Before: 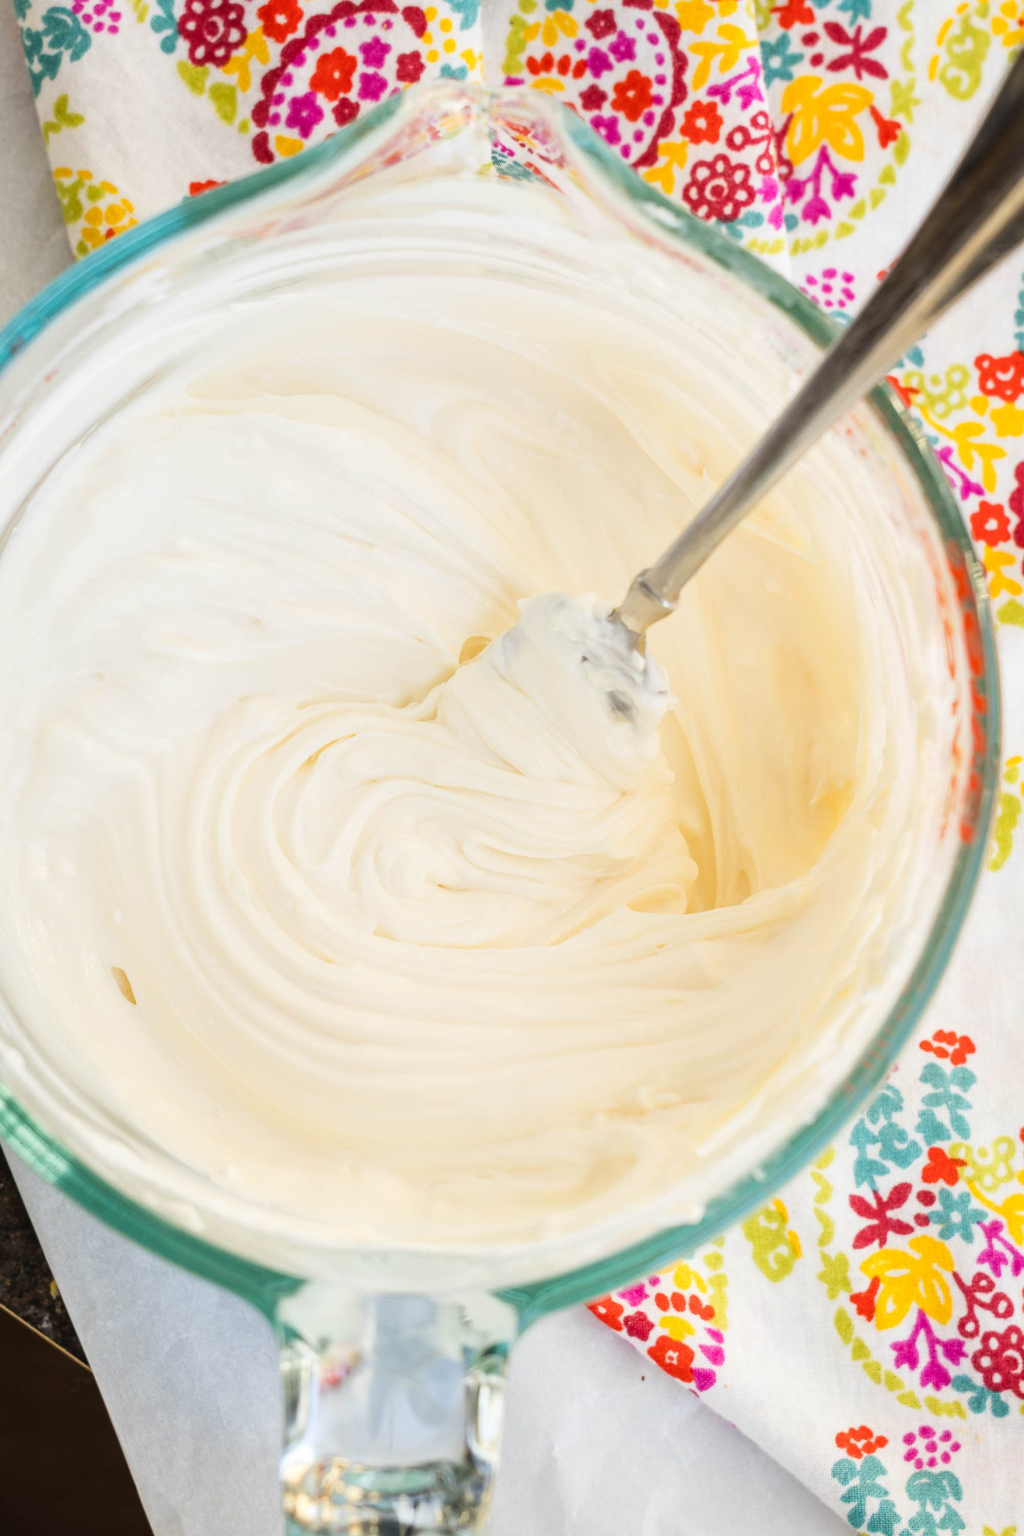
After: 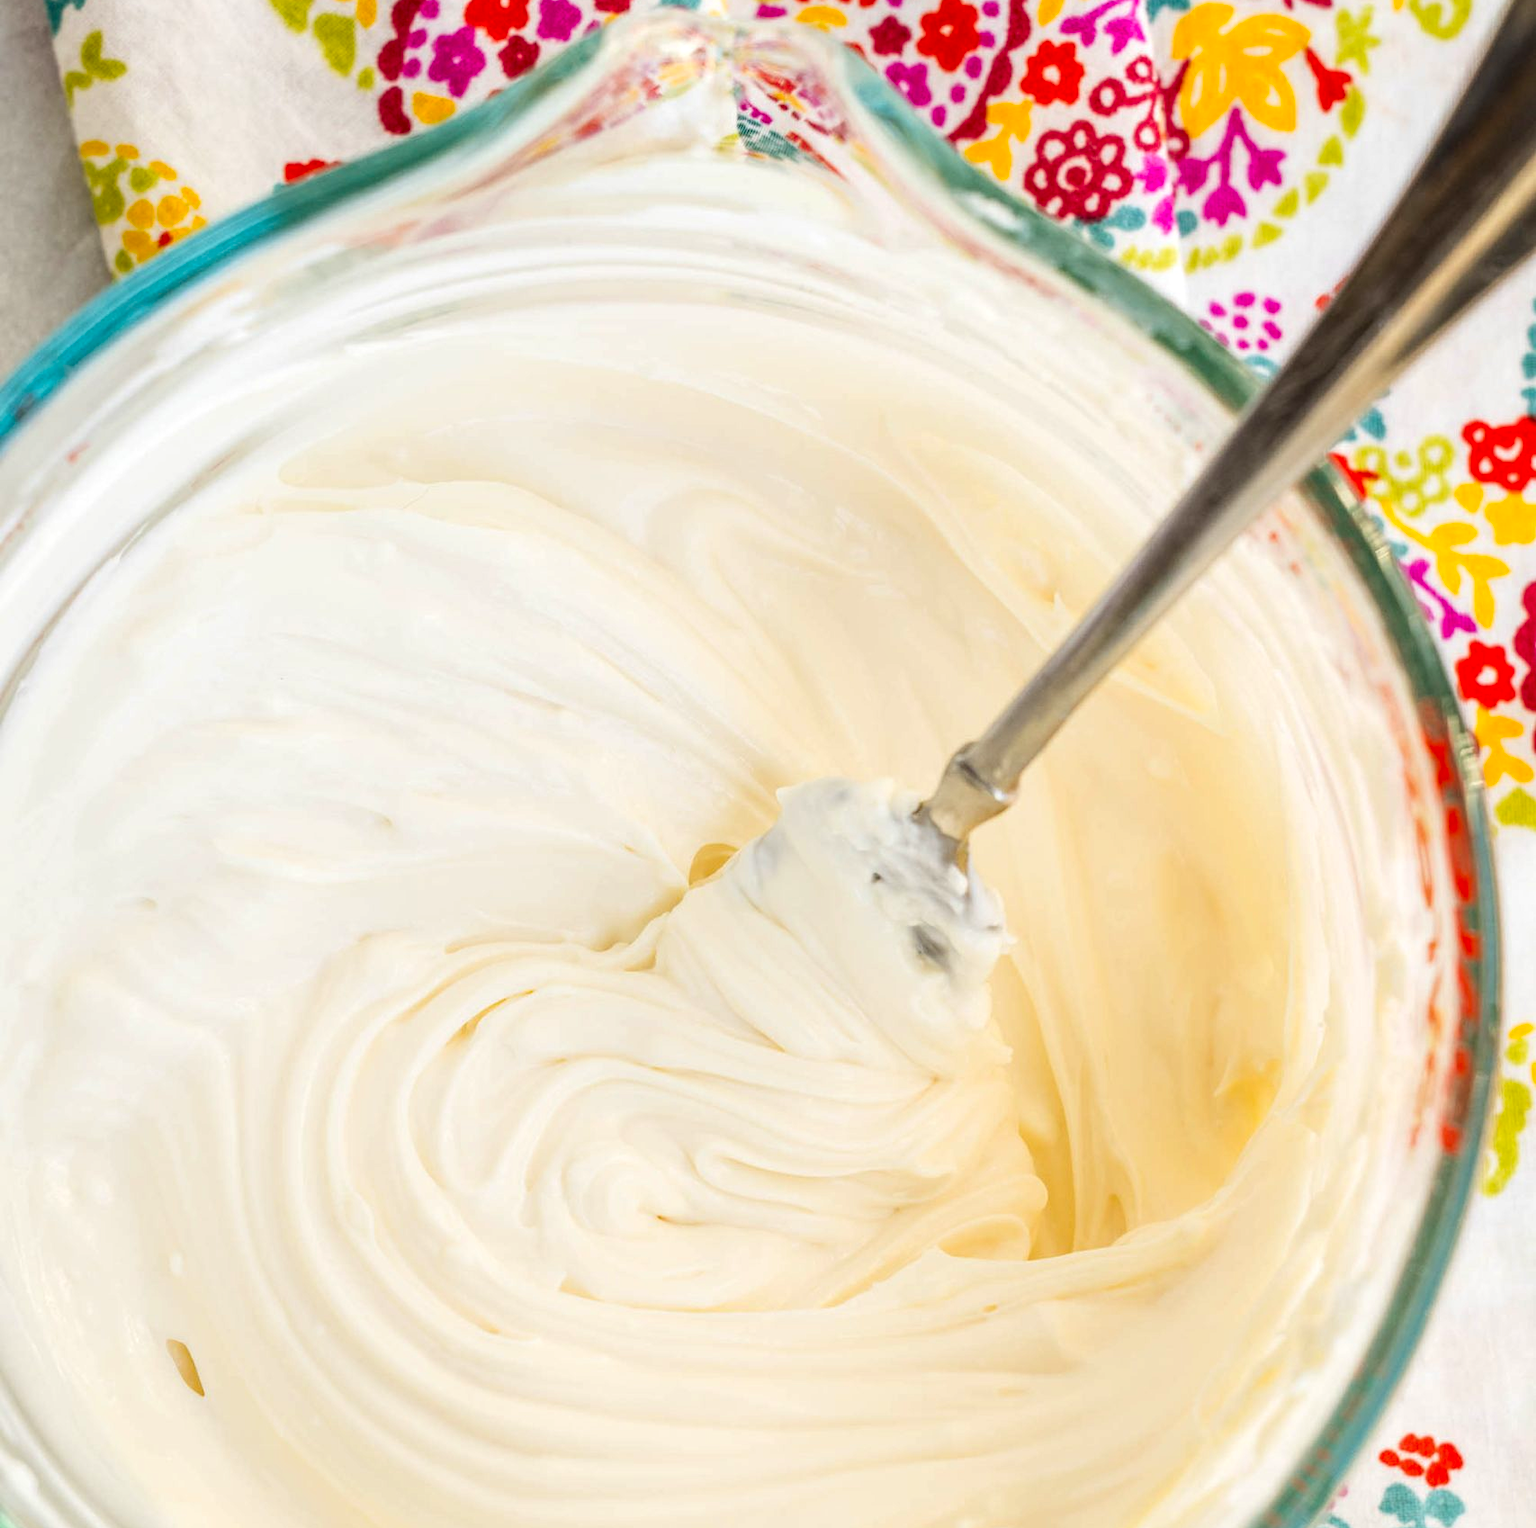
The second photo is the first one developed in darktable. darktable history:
contrast brightness saturation: contrast 0.076, saturation 0.195
crop and rotate: top 4.832%, bottom 28.785%
local contrast: highlights 61%, detail 143%, midtone range 0.423
